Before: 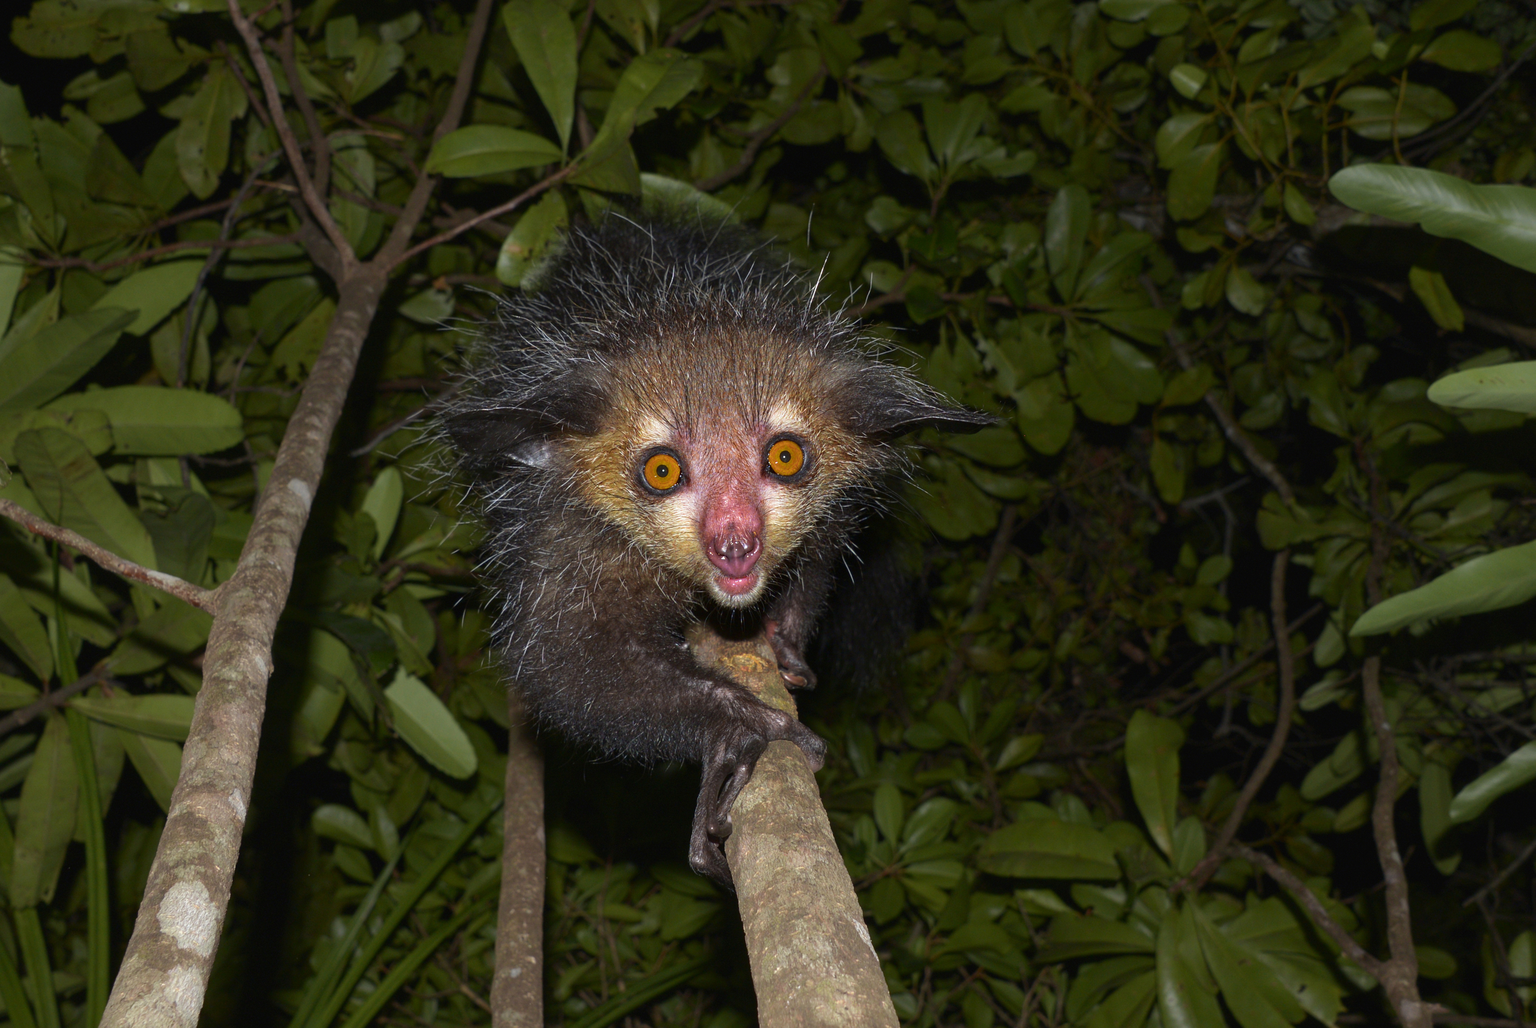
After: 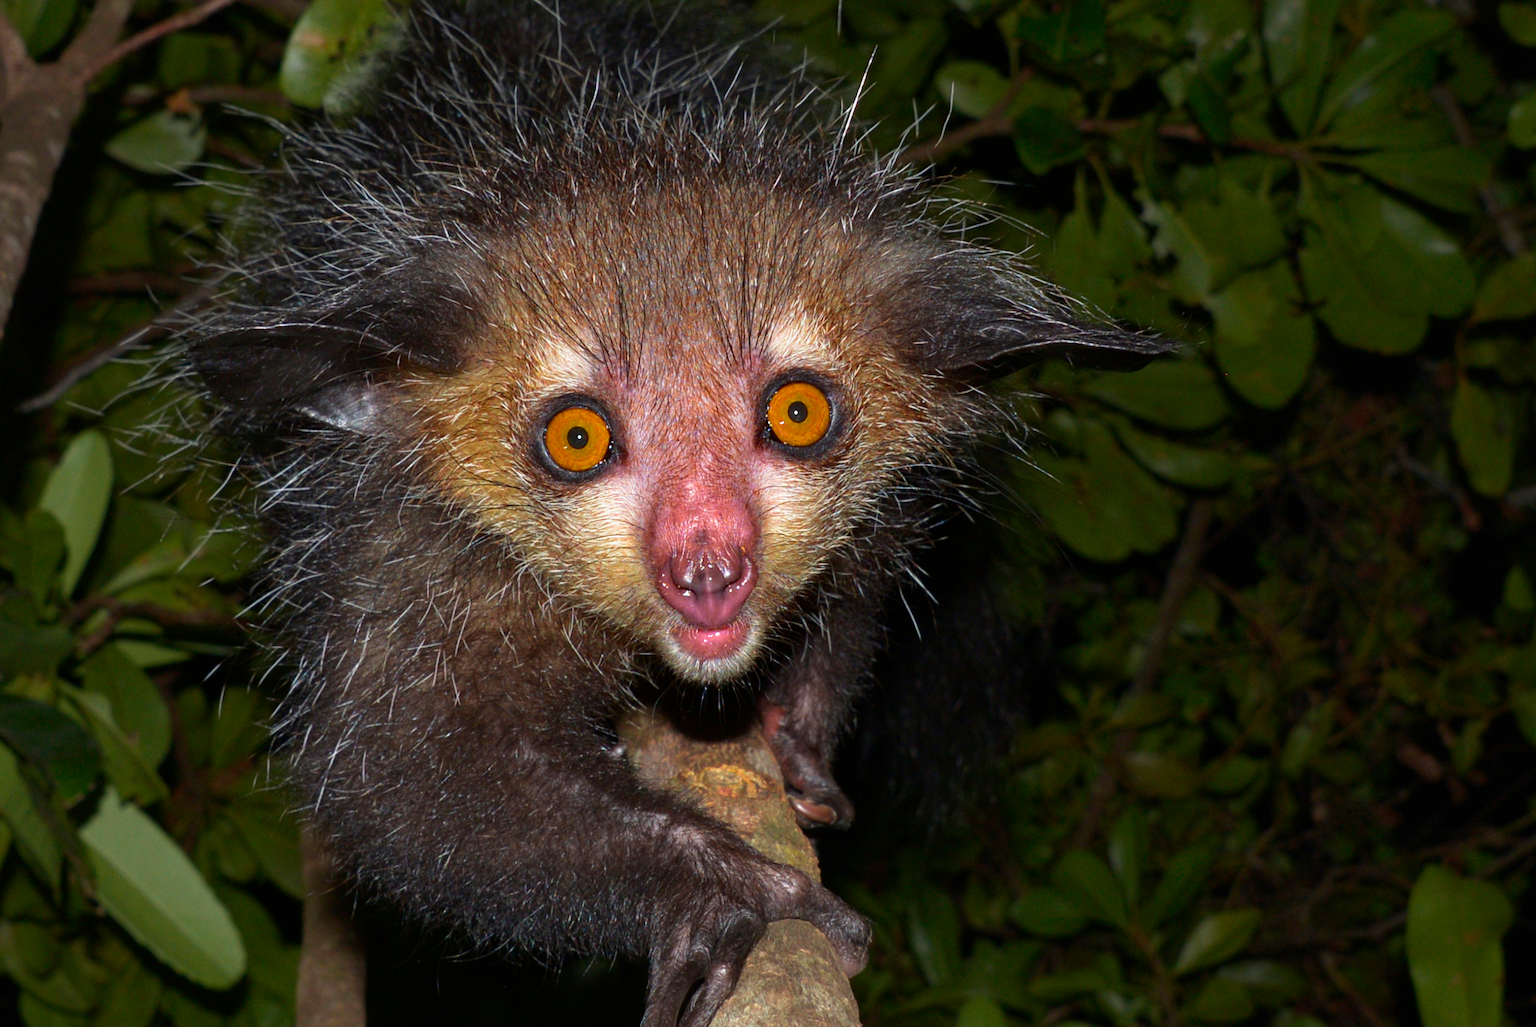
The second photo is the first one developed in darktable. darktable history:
crop and rotate: left 22.13%, top 22.054%, right 22.026%, bottom 22.102%
rotate and perspective: automatic cropping original format, crop left 0, crop top 0
